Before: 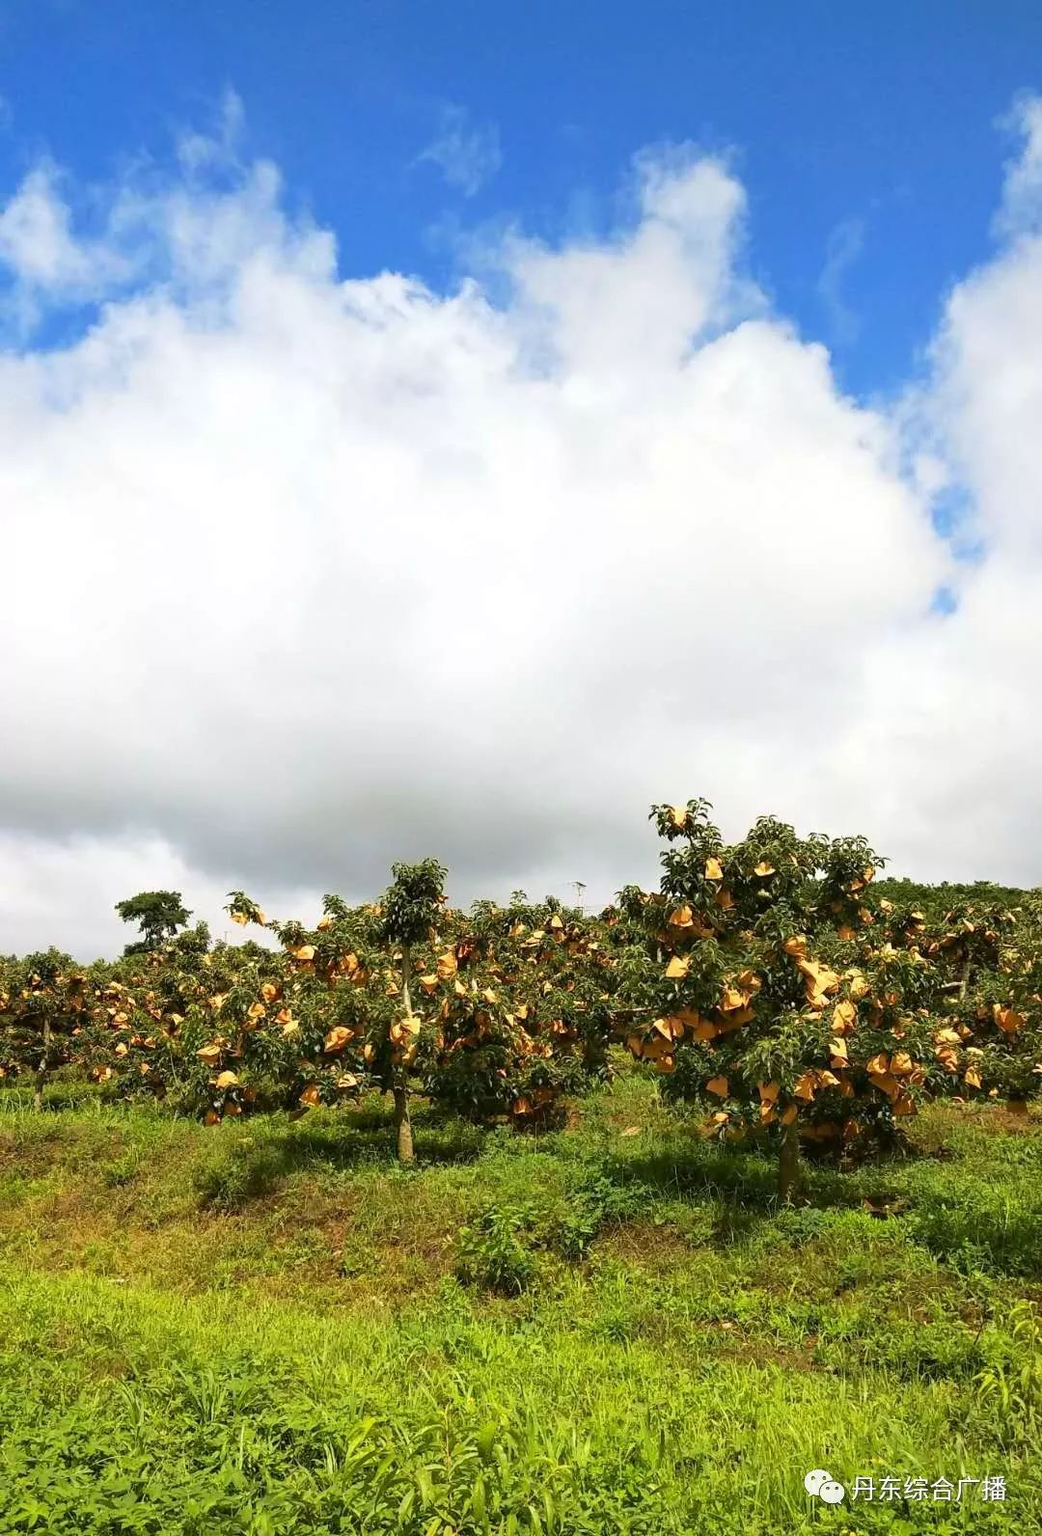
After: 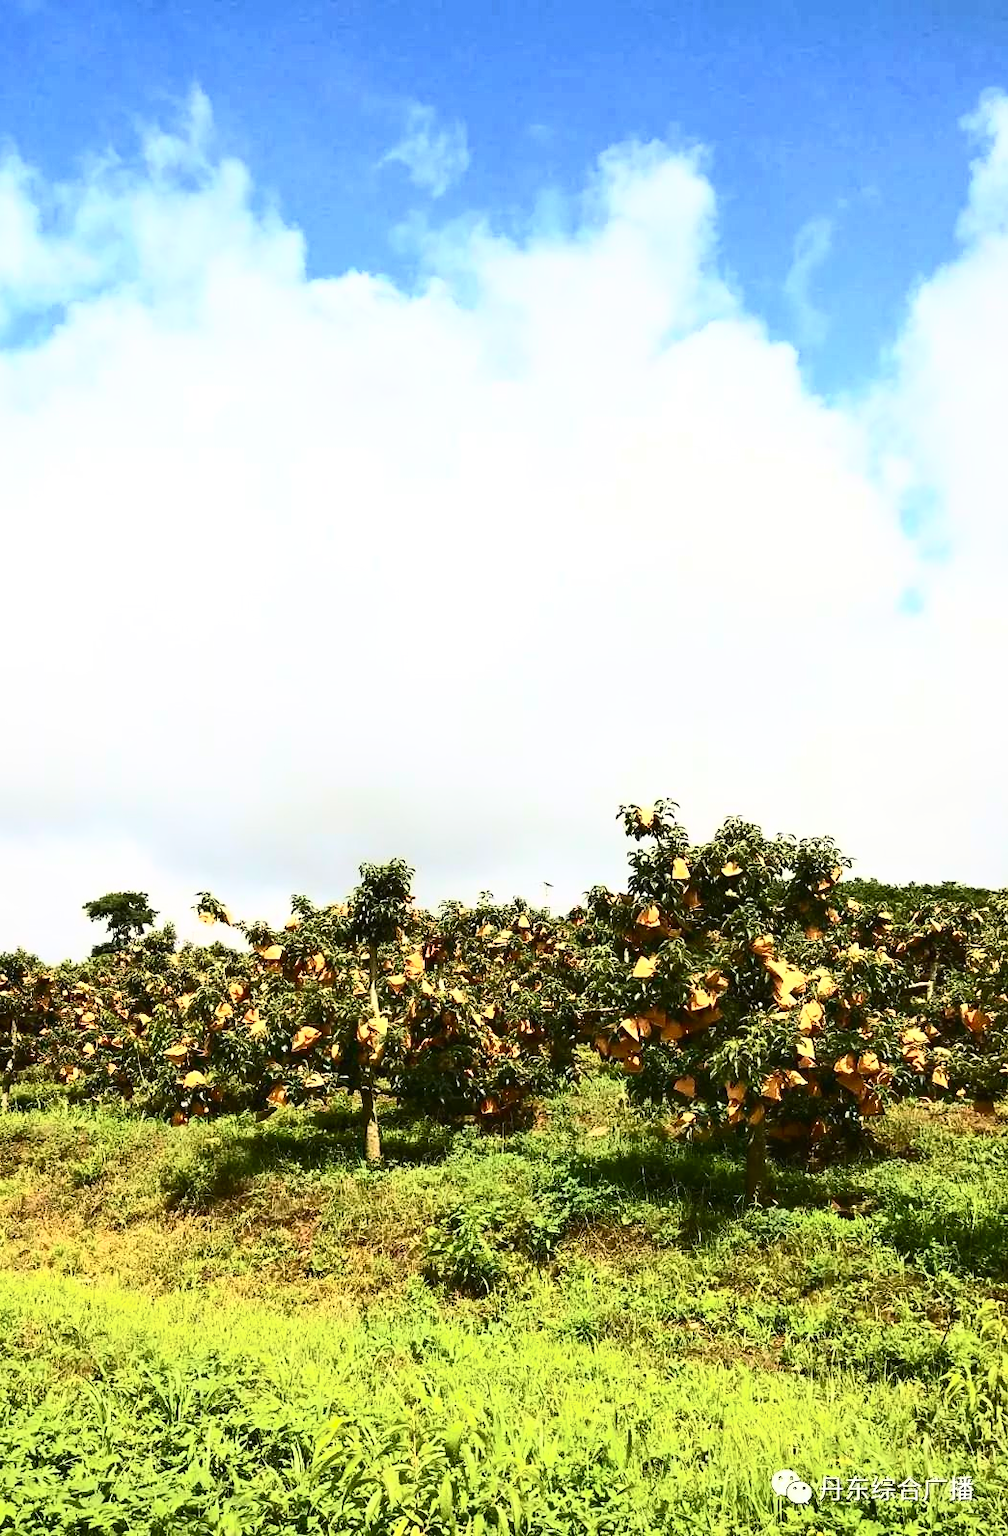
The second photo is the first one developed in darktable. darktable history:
contrast brightness saturation: contrast 0.62, brightness 0.34, saturation 0.14
crop and rotate: left 3.238%
